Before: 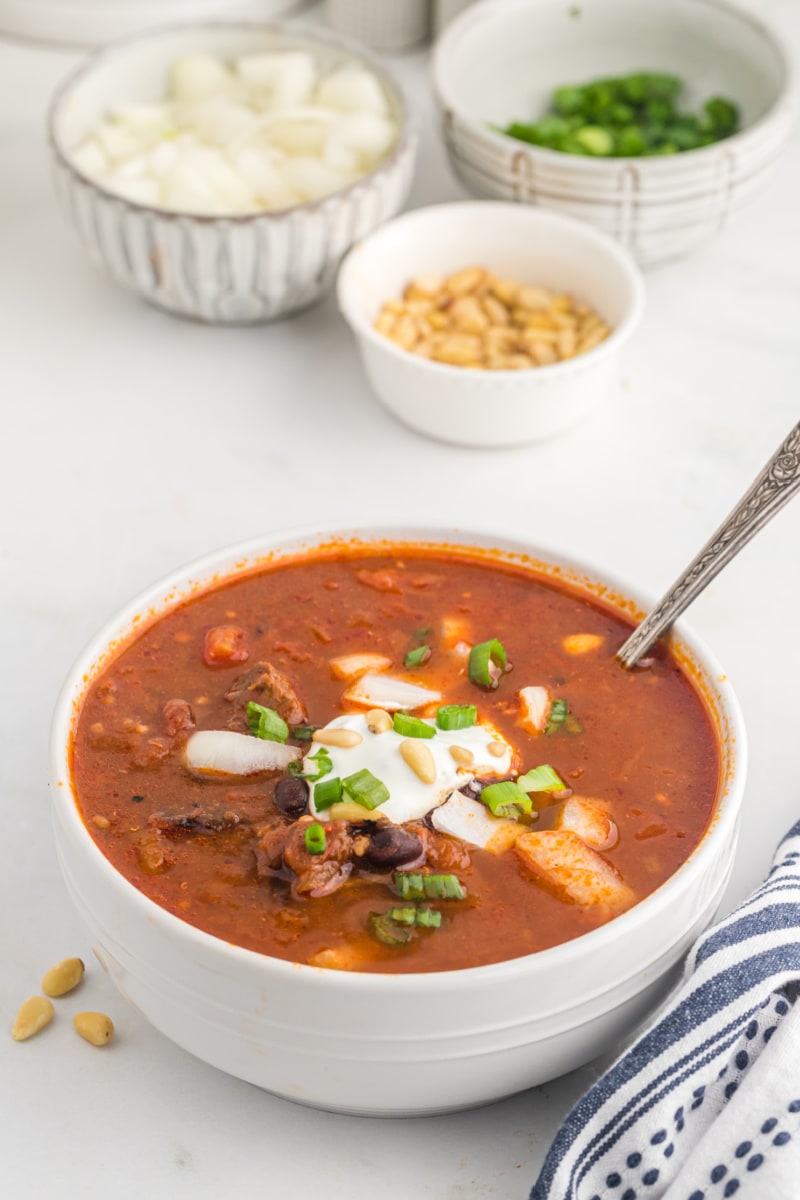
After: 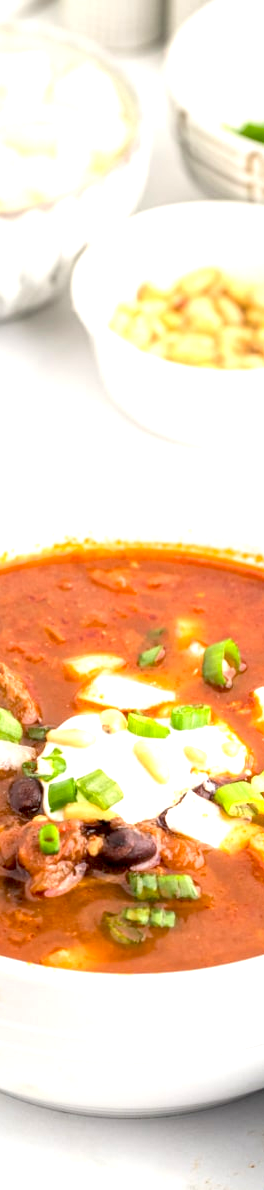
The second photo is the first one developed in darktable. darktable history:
crop: left 33.359%, right 33.459%
exposure: black level correction 0.008, exposure 0.973 EV, compensate highlight preservation false
